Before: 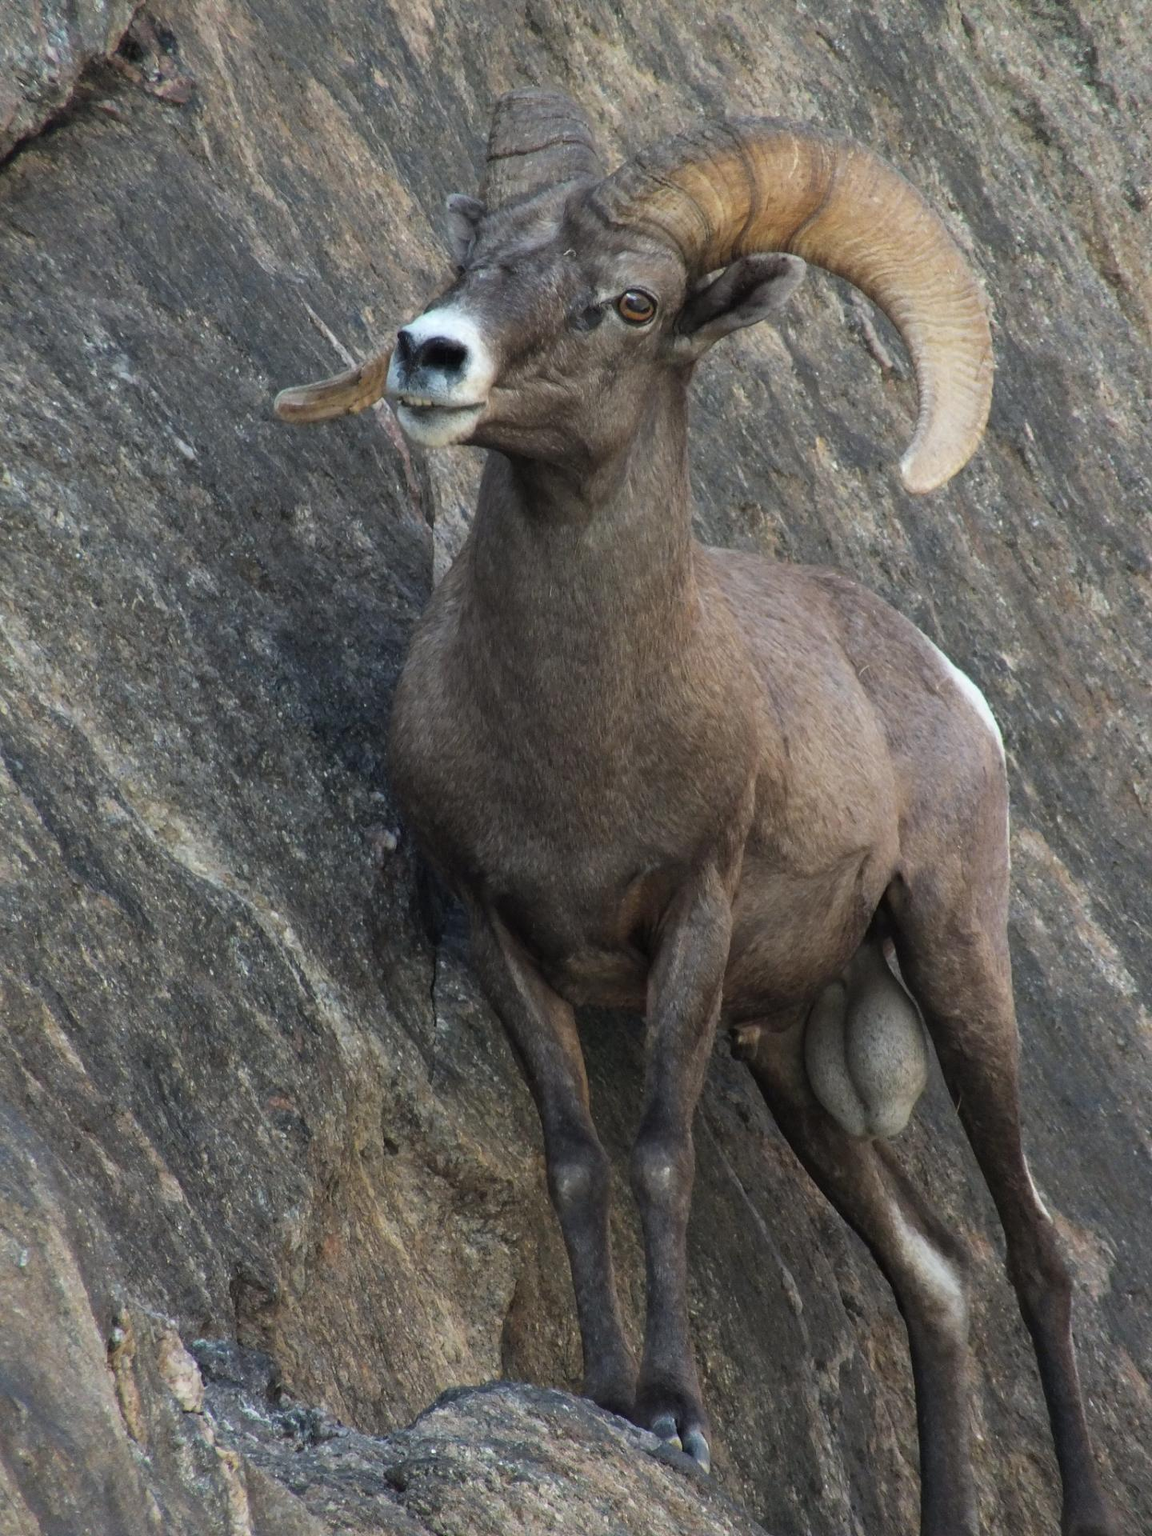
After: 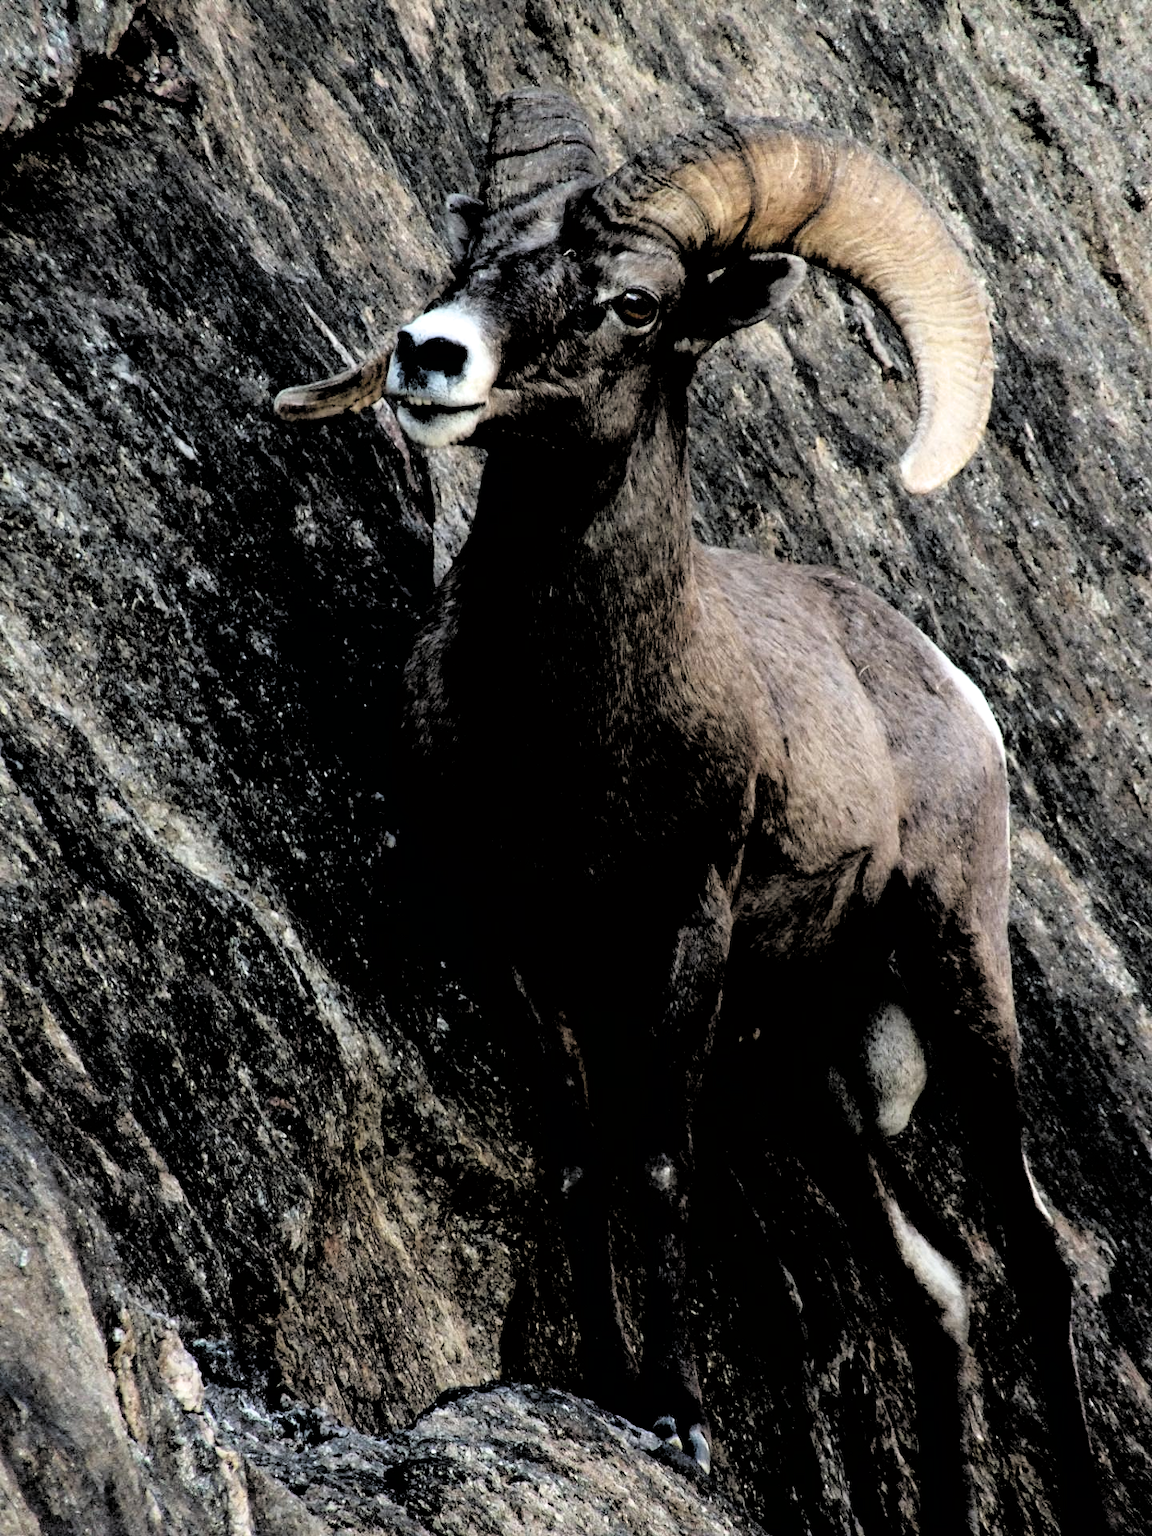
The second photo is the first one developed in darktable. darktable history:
filmic rgb: black relative exposure -1.13 EV, white relative exposure 2.09 EV, threshold 5.99 EV, hardness 1.49, contrast 2.237, color science v6 (2022), enable highlight reconstruction true
